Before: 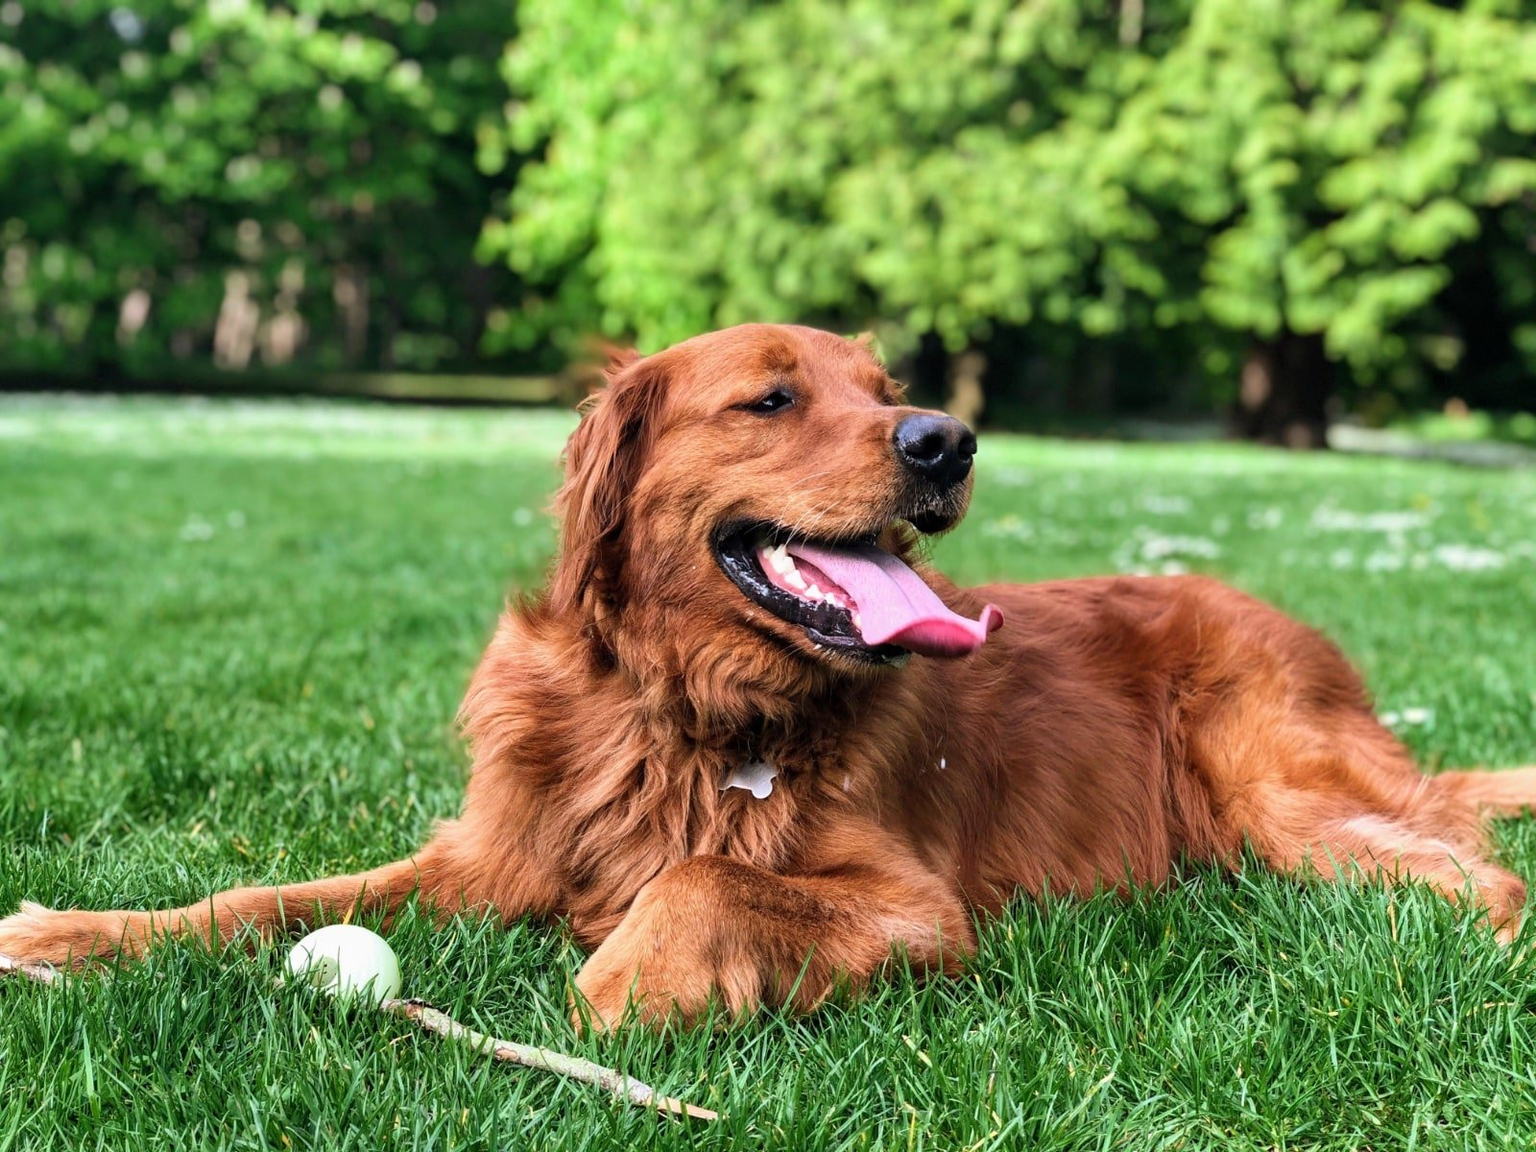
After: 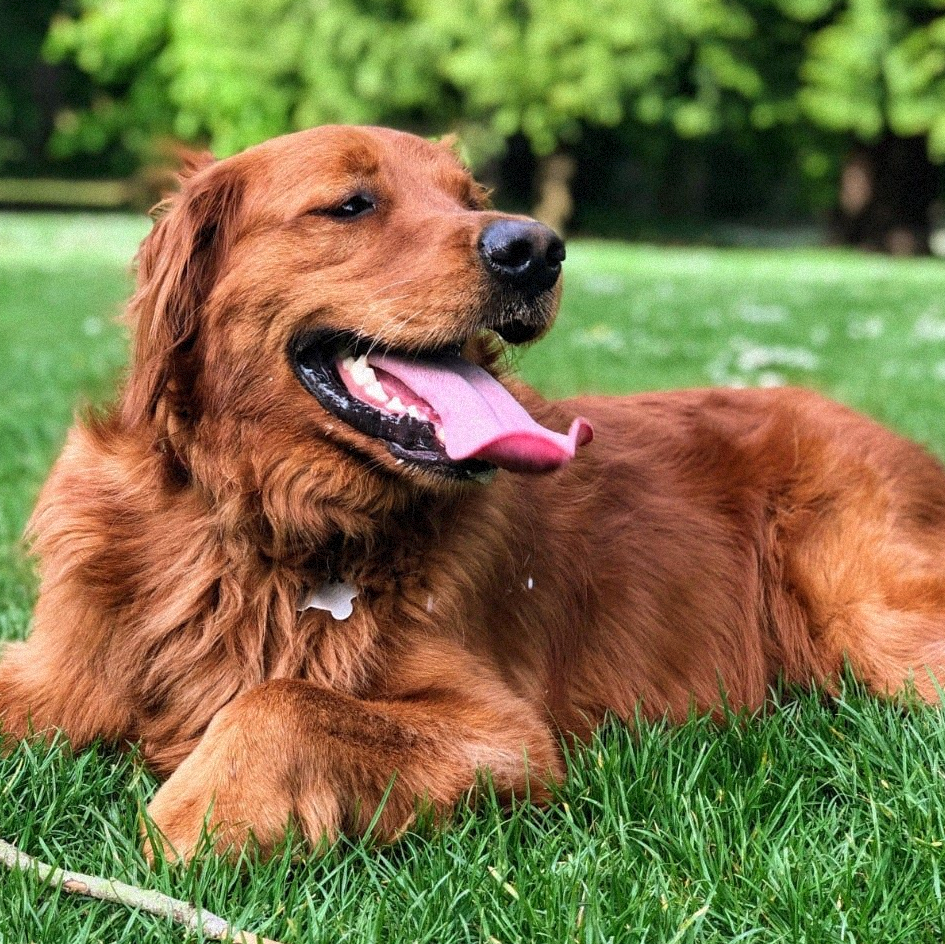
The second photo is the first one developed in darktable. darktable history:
grain: mid-tones bias 0%
crop and rotate: left 28.256%, top 17.734%, right 12.656%, bottom 3.573%
